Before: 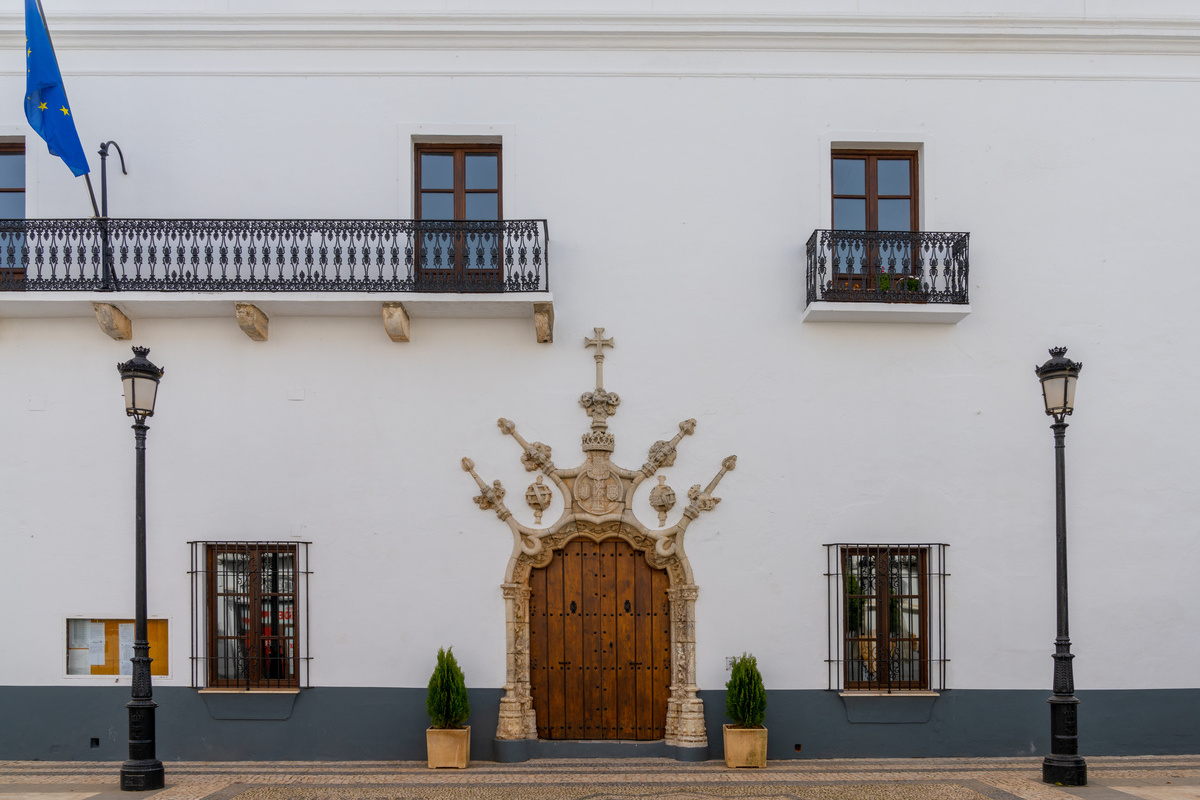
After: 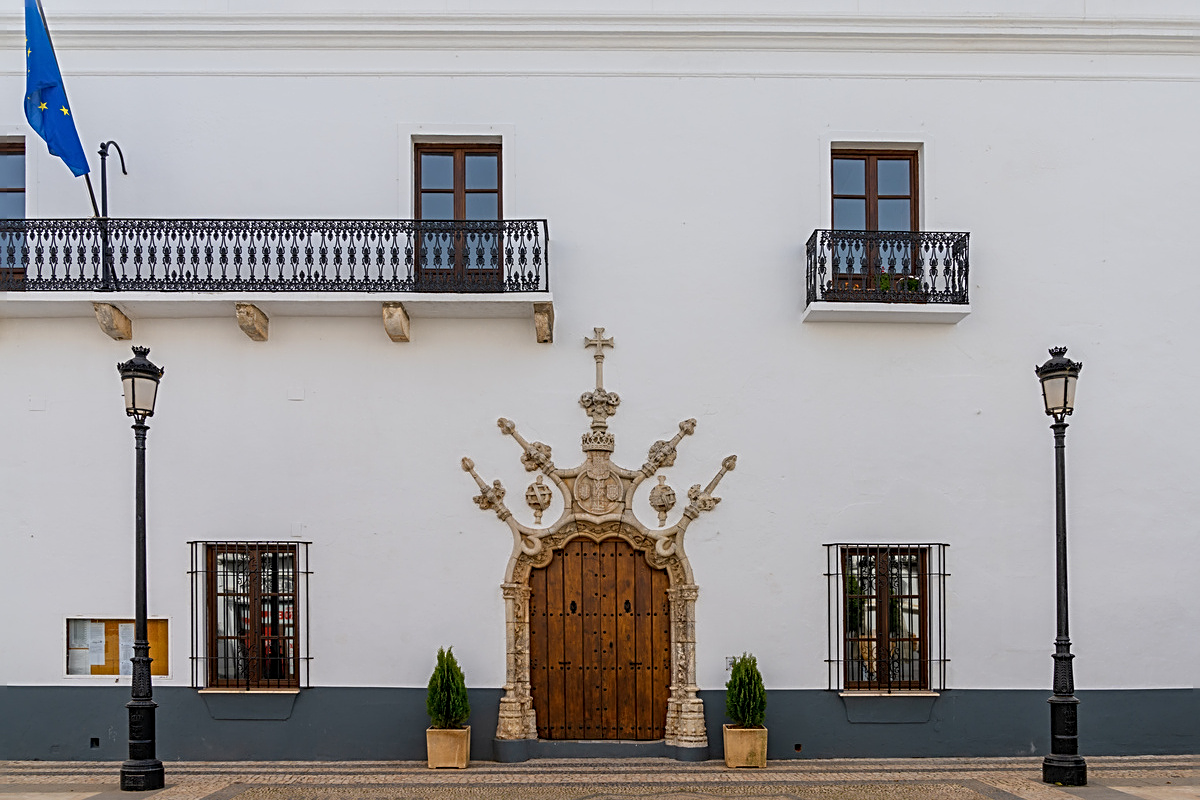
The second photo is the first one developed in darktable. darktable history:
sharpen: radius 2.676, amount 0.669
tone equalizer: -8 EV 0.06 EV, smoothing diameter 25%, edges refinement/feathering 10, preserve details guided filter
